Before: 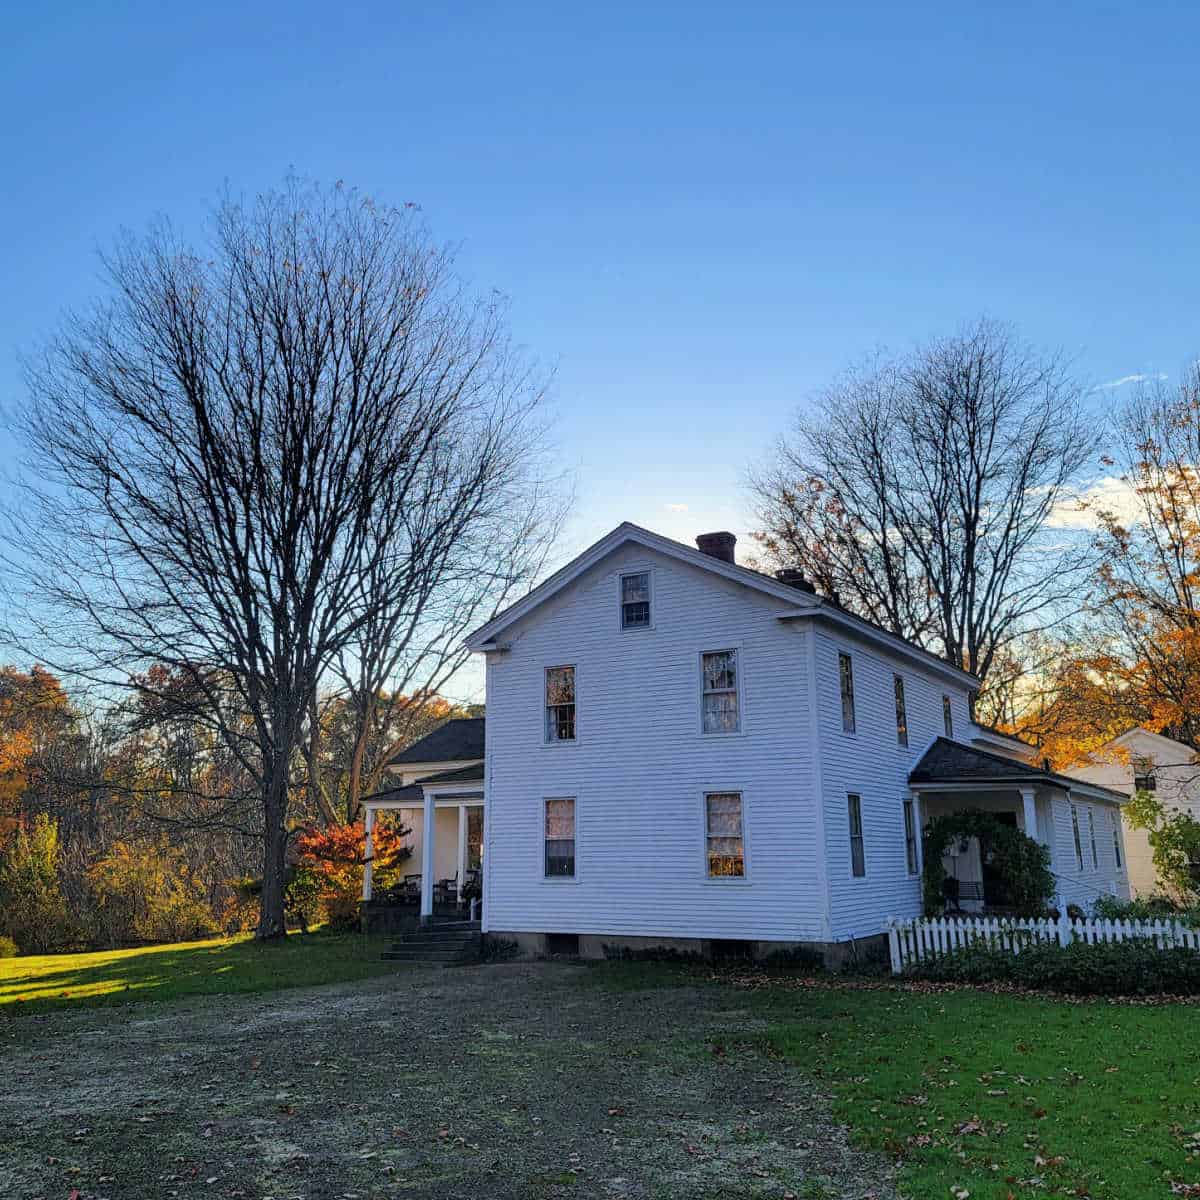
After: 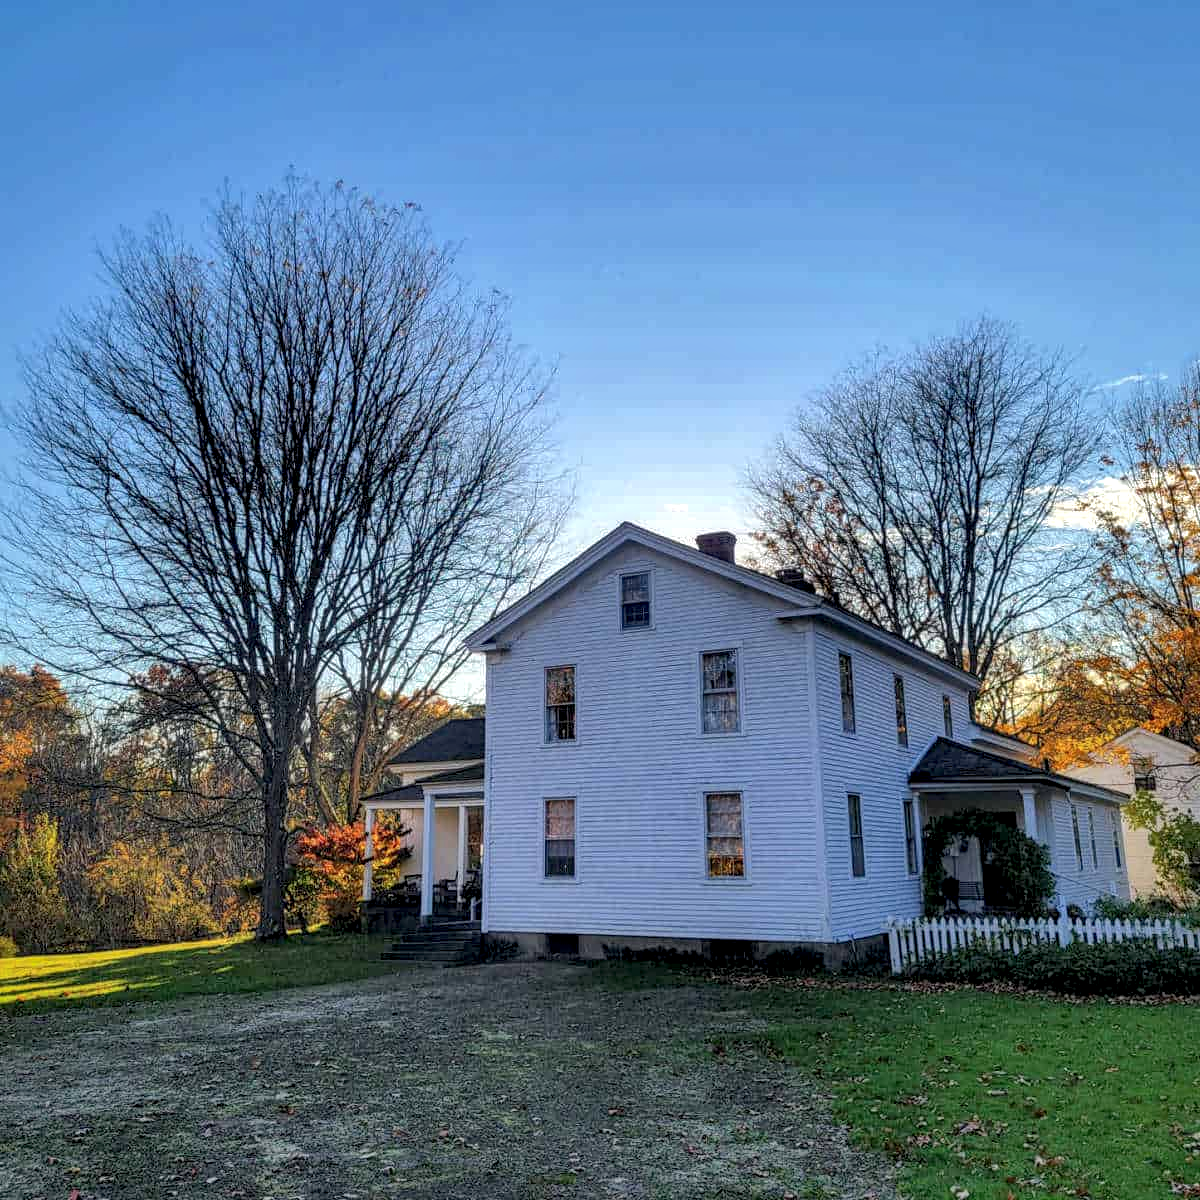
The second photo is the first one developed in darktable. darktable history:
shadows and highlights: on, module defaults
local contrast: detail 150%
